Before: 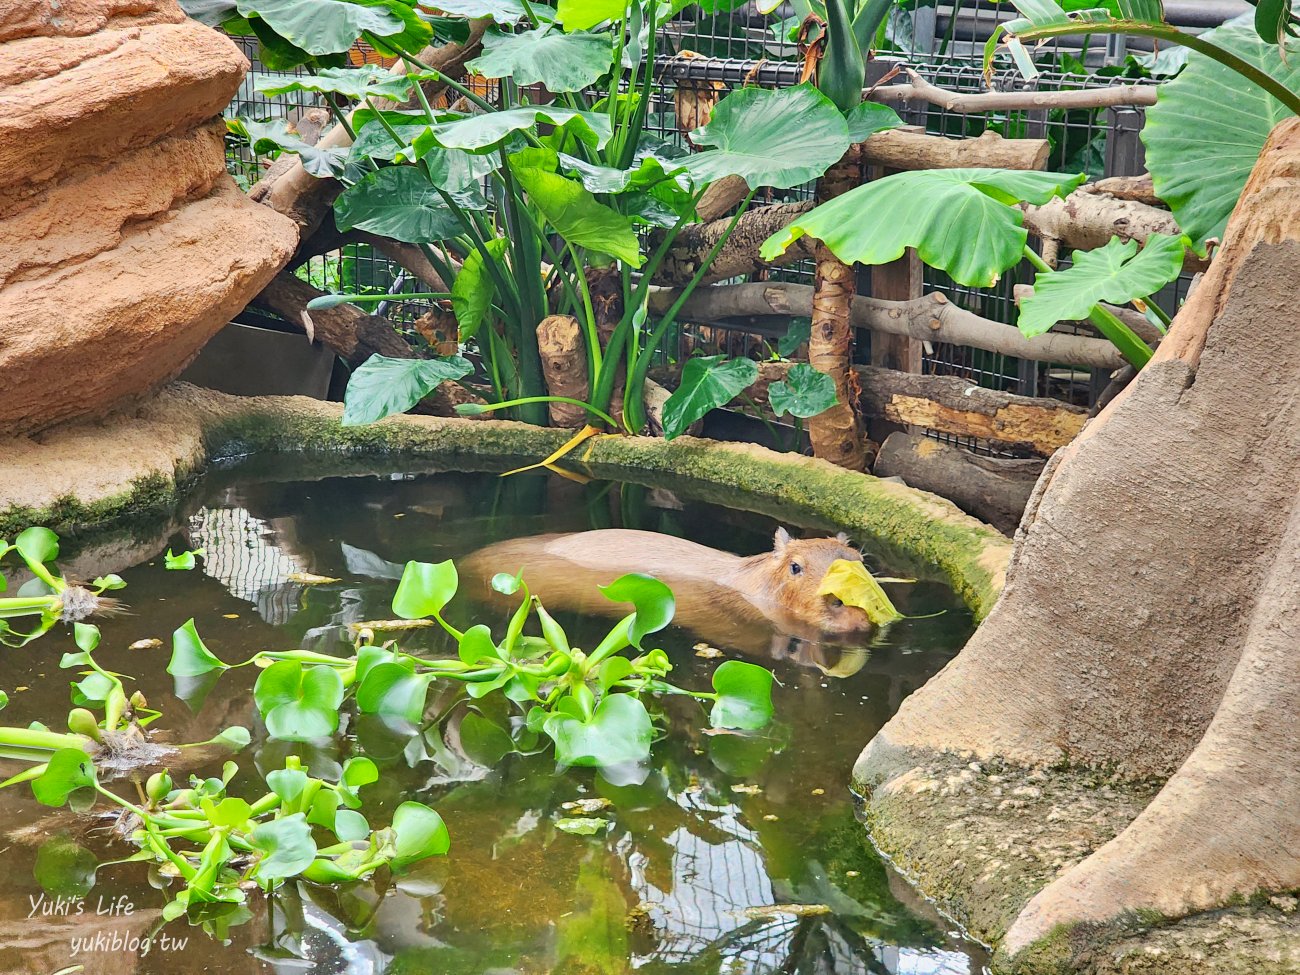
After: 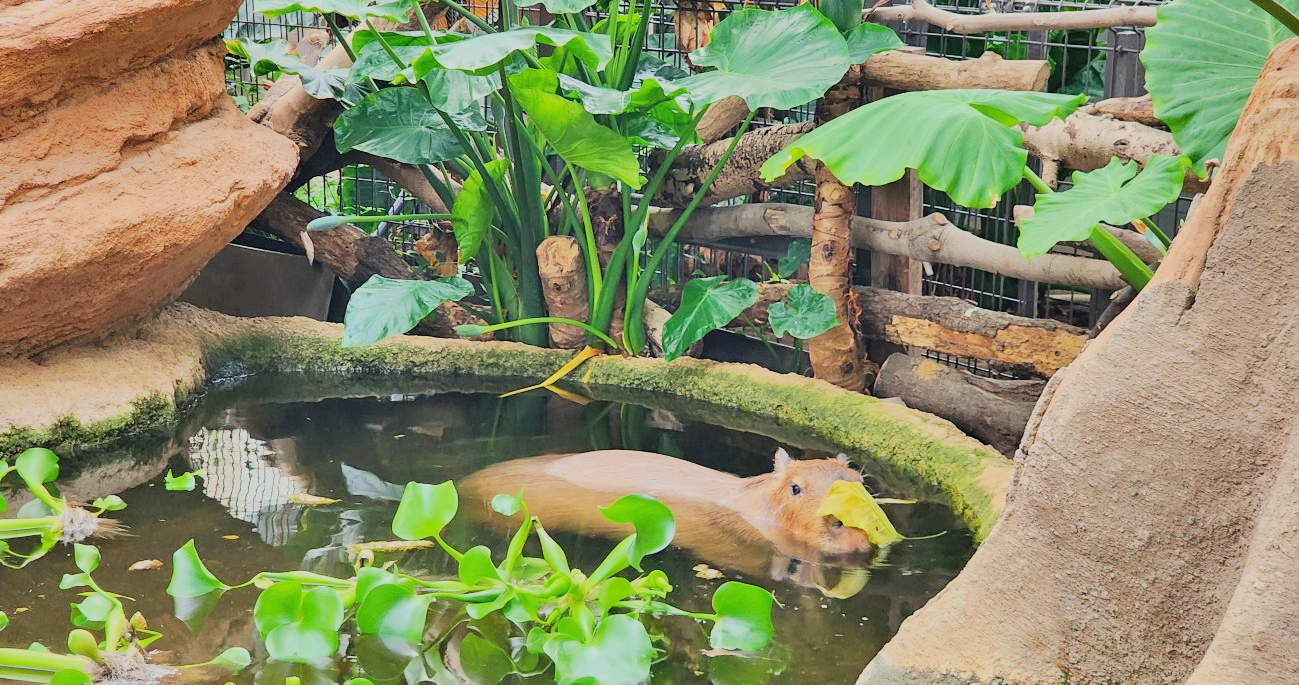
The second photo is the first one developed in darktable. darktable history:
exposure: black level correction -0.001, exposure 0.529 EV, compensate exposure bias true, compensate highlight preservation false
filmic rgb: black relative exposure -7.65 EV, white relative exposure 4.56 EV, threshold 5.98 EV, hardness 3.61, contrast 1.049, preserve chrominance max RGB, color science v6 (2022), contrast in shadows safe, contrast in highlights safe, enable highlight reconstruction true
crop and rotate: top 8.258%, bottom 21.431%
